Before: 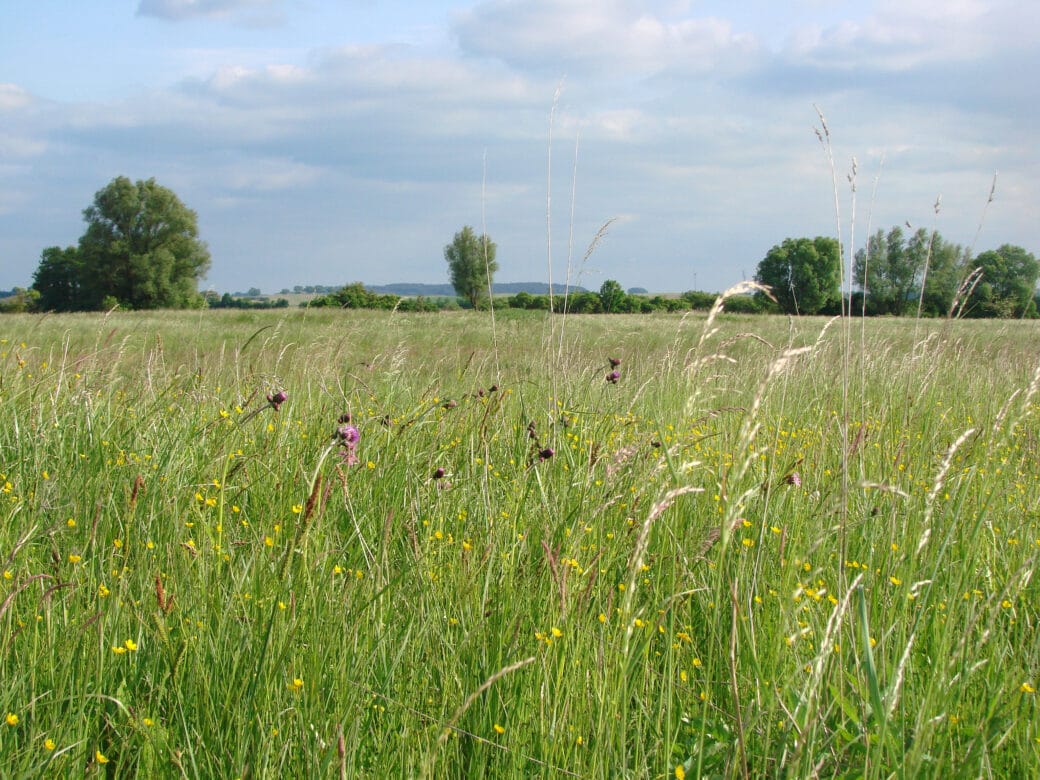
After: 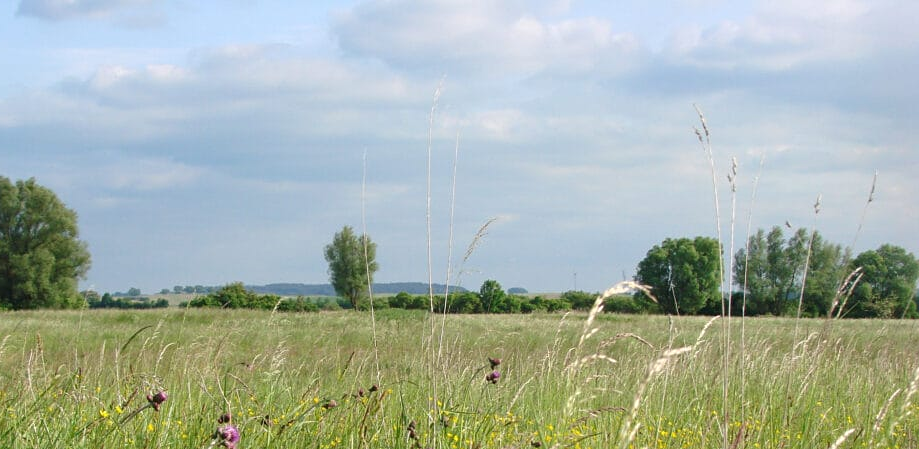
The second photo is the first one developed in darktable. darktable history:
sharpen: amount 0.217
crop and rotate: left 11.633%, bottom 42.338%
